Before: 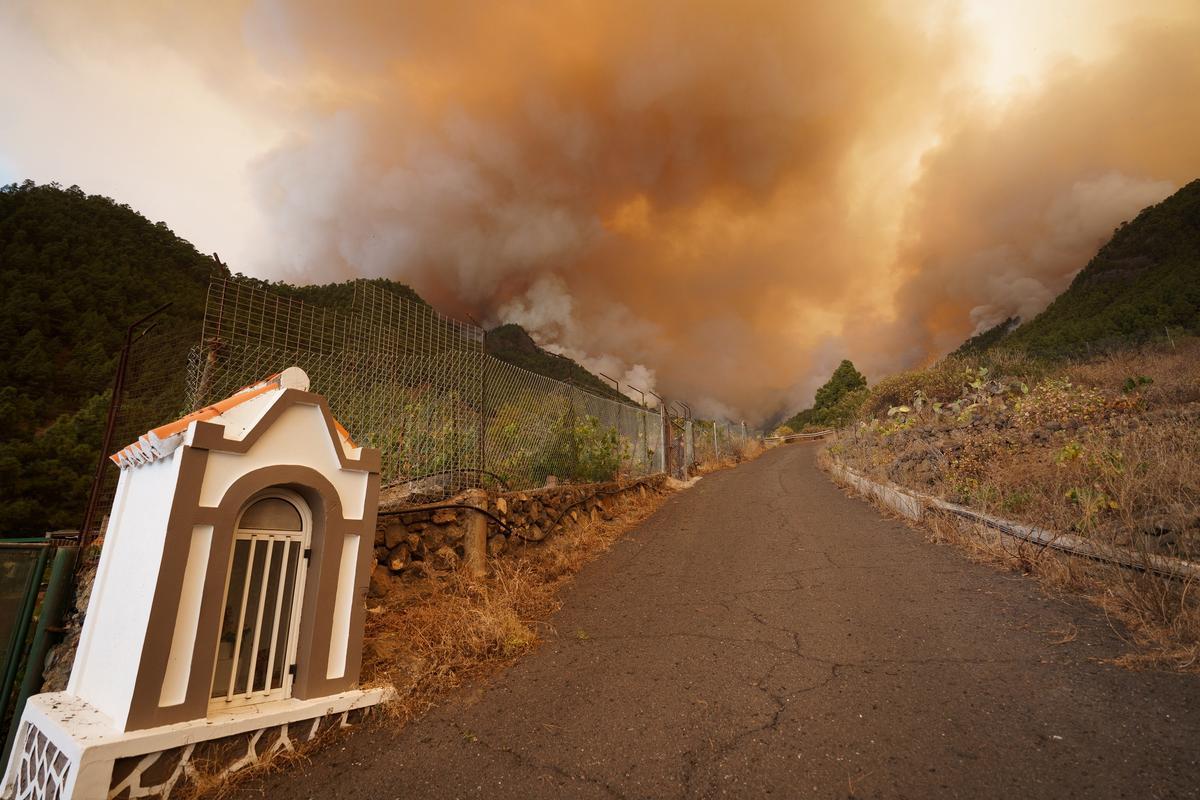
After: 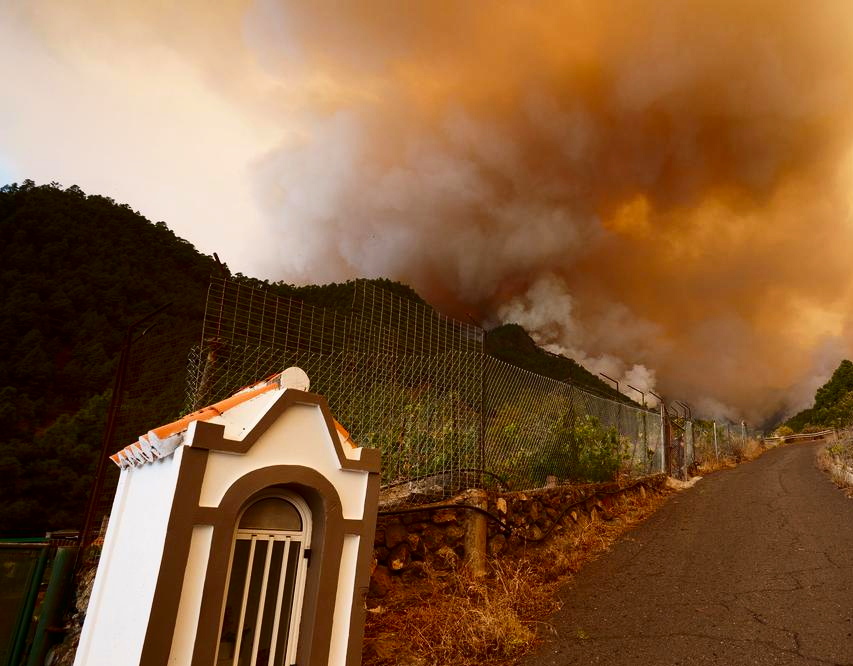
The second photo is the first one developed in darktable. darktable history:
crop: right 28.886%, bottom 16.635%
contrast brightness saturation: contrast 0.192, brightness -0.106, saturation 0.212
